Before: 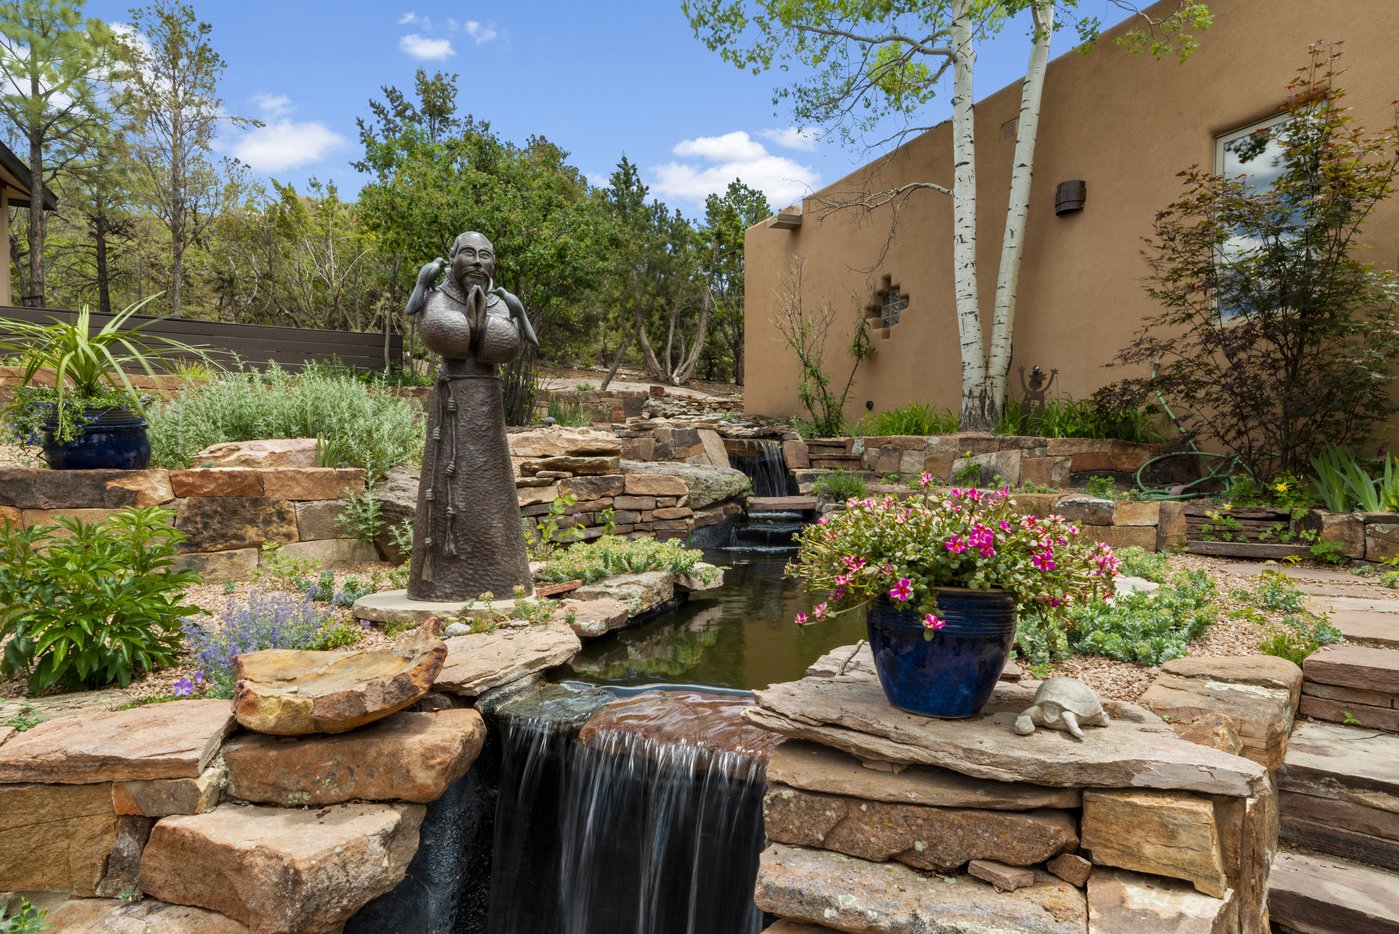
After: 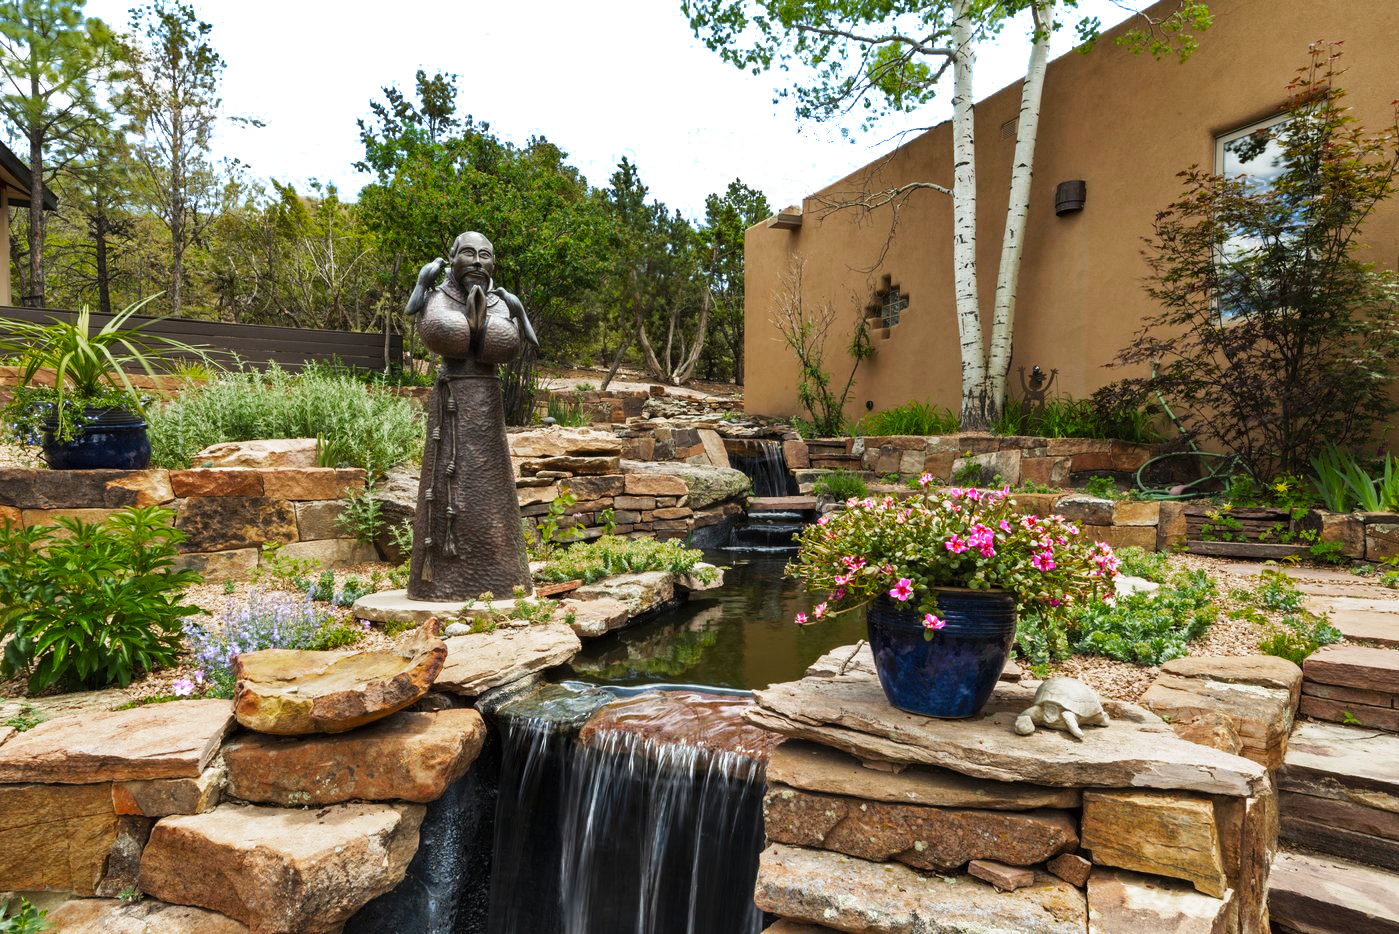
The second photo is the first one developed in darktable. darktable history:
shadows and highlights: low approximation 0.01, soften with gaussian
color zones: curves: ch0 [(0.203, 0.433) (0.607, 0.517) (0.697, 0.696) (0.705, 0.897)]
tone curve: curves: ch0 [(0, 0) (0.003, 0.011) (0.011, 0.019) (0.025, 0.03) (0.044, 0.045) (0.069, 0.061) (0.1, 0.085) (0.136, 0.119) (0.177, 0.159) (0.224, 0.205) (0.277, 0.261) (0.335, 0.329) (0.399, 0.407) (0.468, 0.508) (0.543, 0.606) (0.623, 0.71) (0.709, 0.815) (0.801, 0.903) (0.898, 0.957) (1, 1)], preserve colors none
